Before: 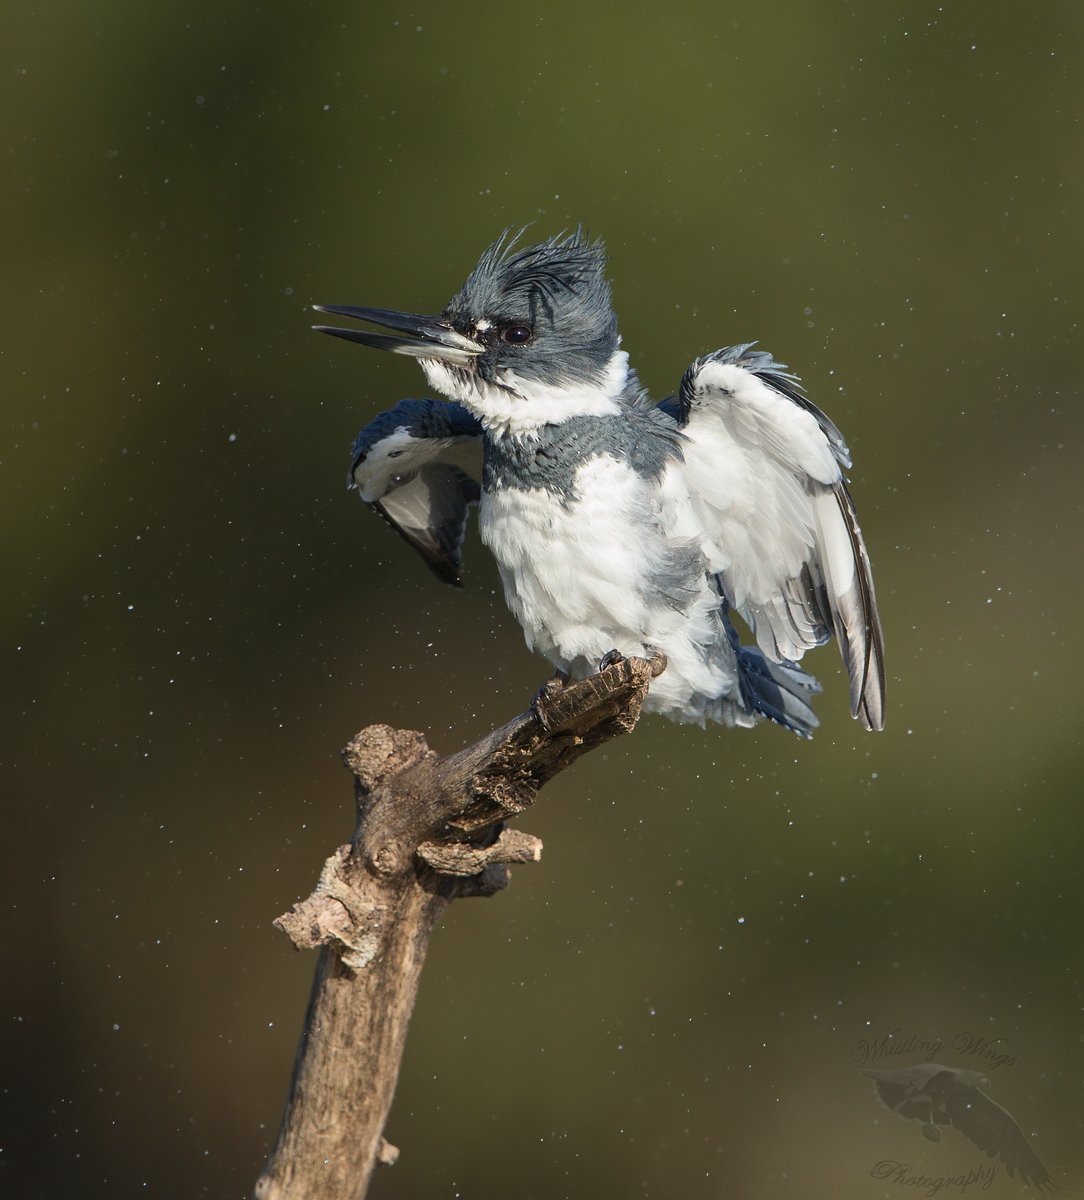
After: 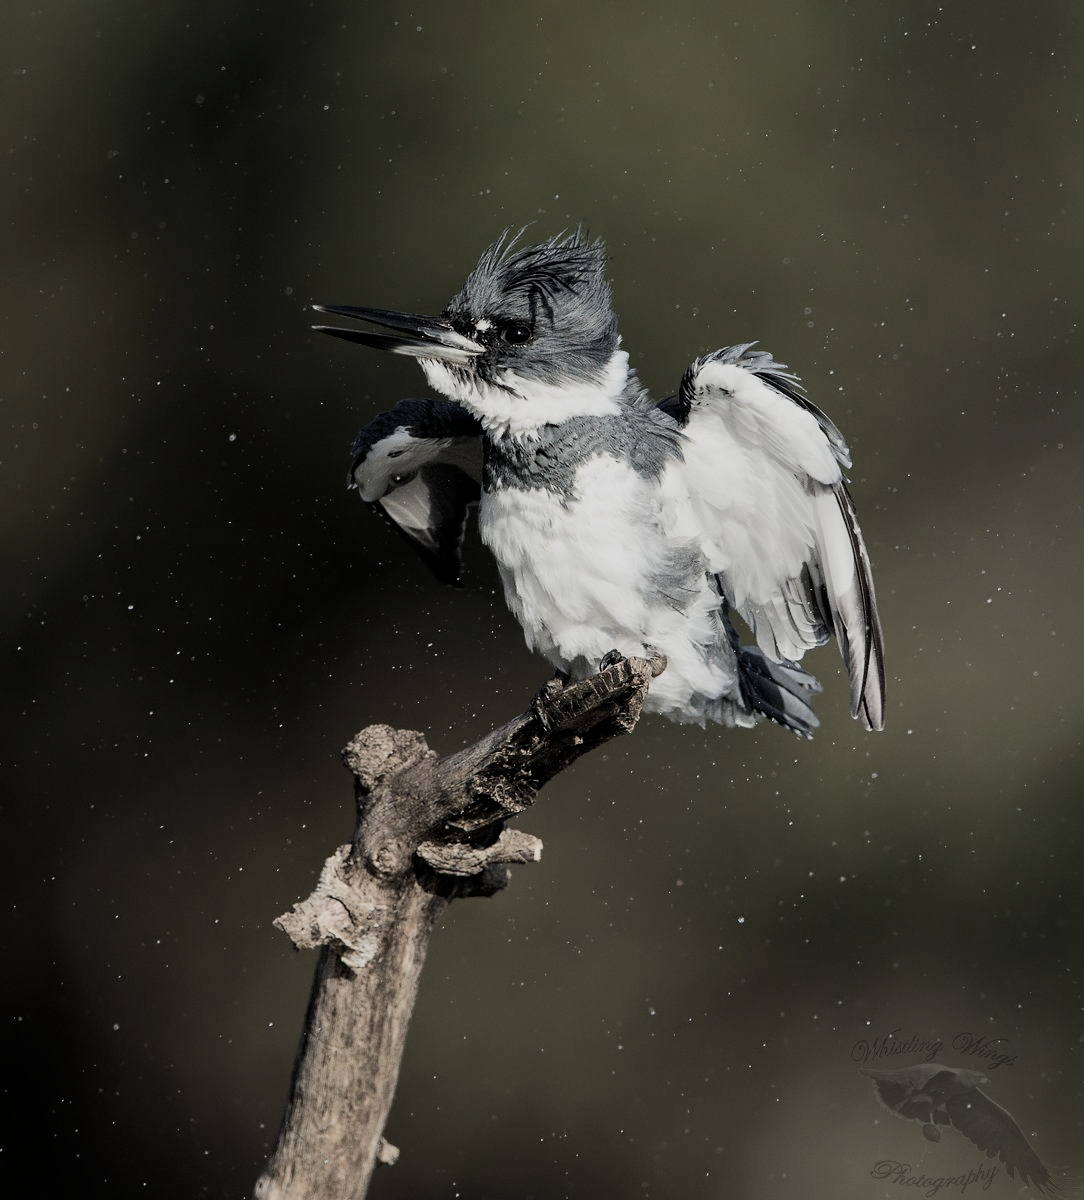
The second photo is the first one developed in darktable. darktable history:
filmic rgb: black relative exposure -5 EV, hardness 2.88, contrast 1.2, highlights saturation mix -30%
color correction: saturation 0.5
